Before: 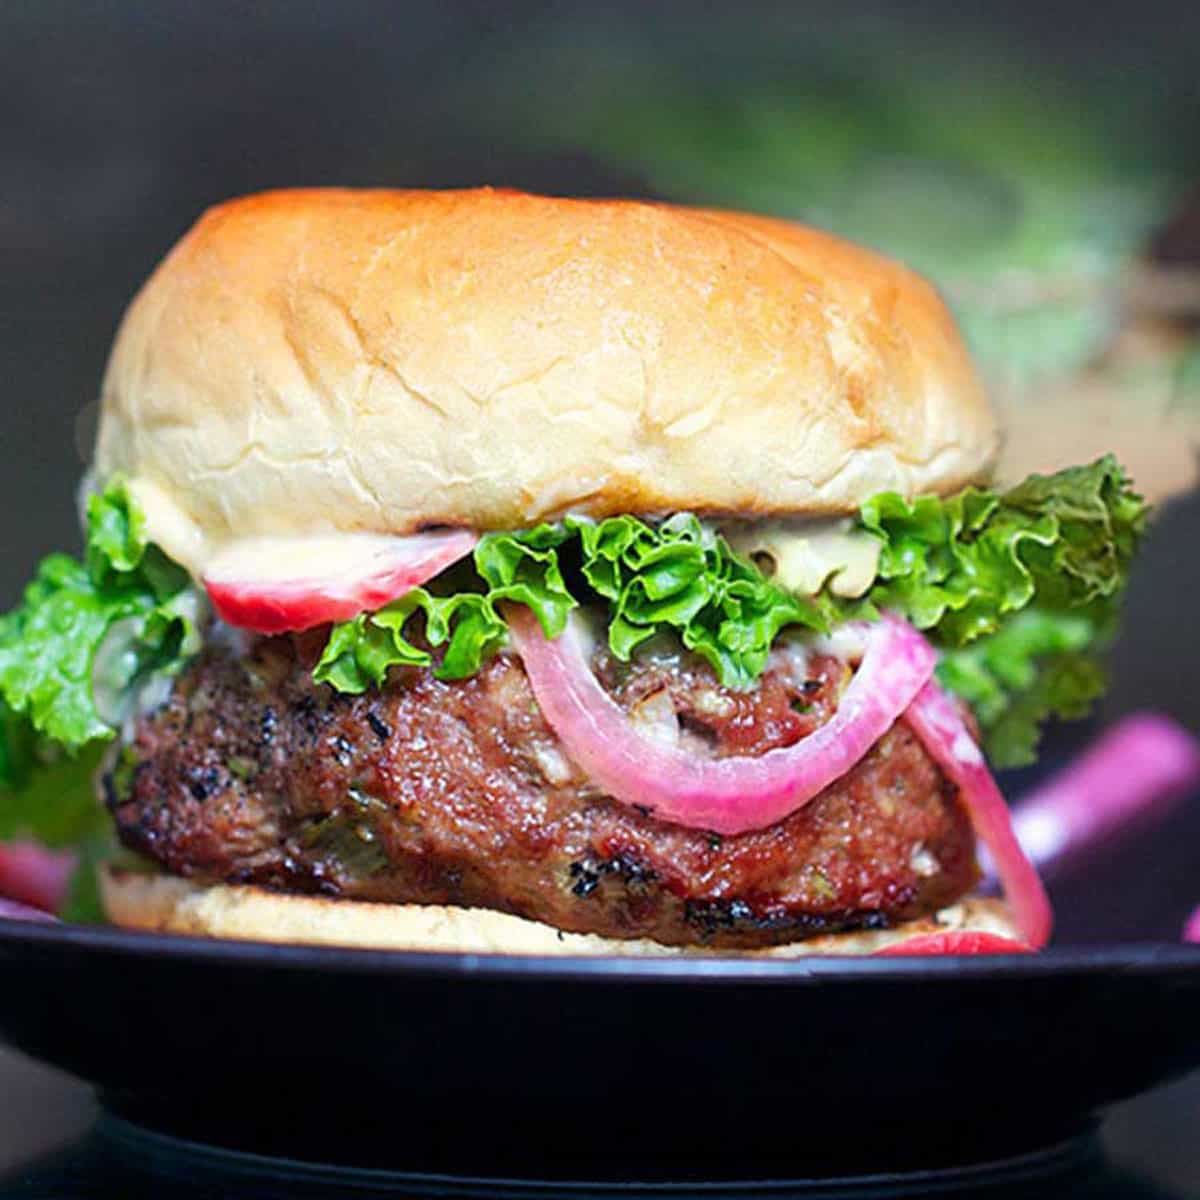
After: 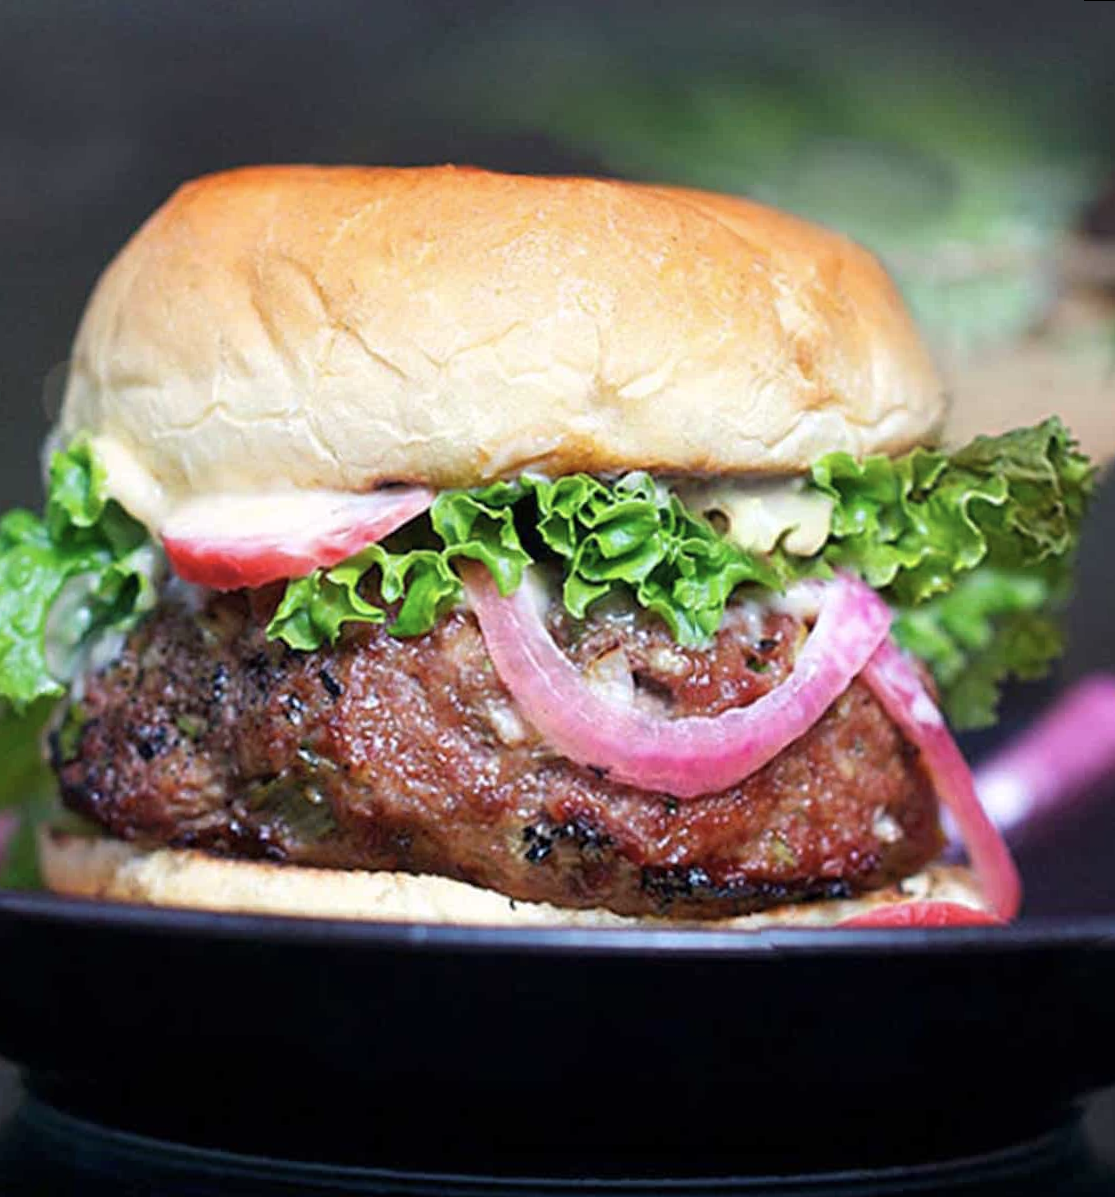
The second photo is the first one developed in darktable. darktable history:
white balance: red 1.009, blue 1.027
rotate and perspective: rotation 0.215°, lens shift (vertical) -0.139, crop left 0.069, crop right 0.939, crop top 0.002, crop bottom 0.996
exposure: compensate highlight preservation false
contrast brightness saturation: saturation -0.17
